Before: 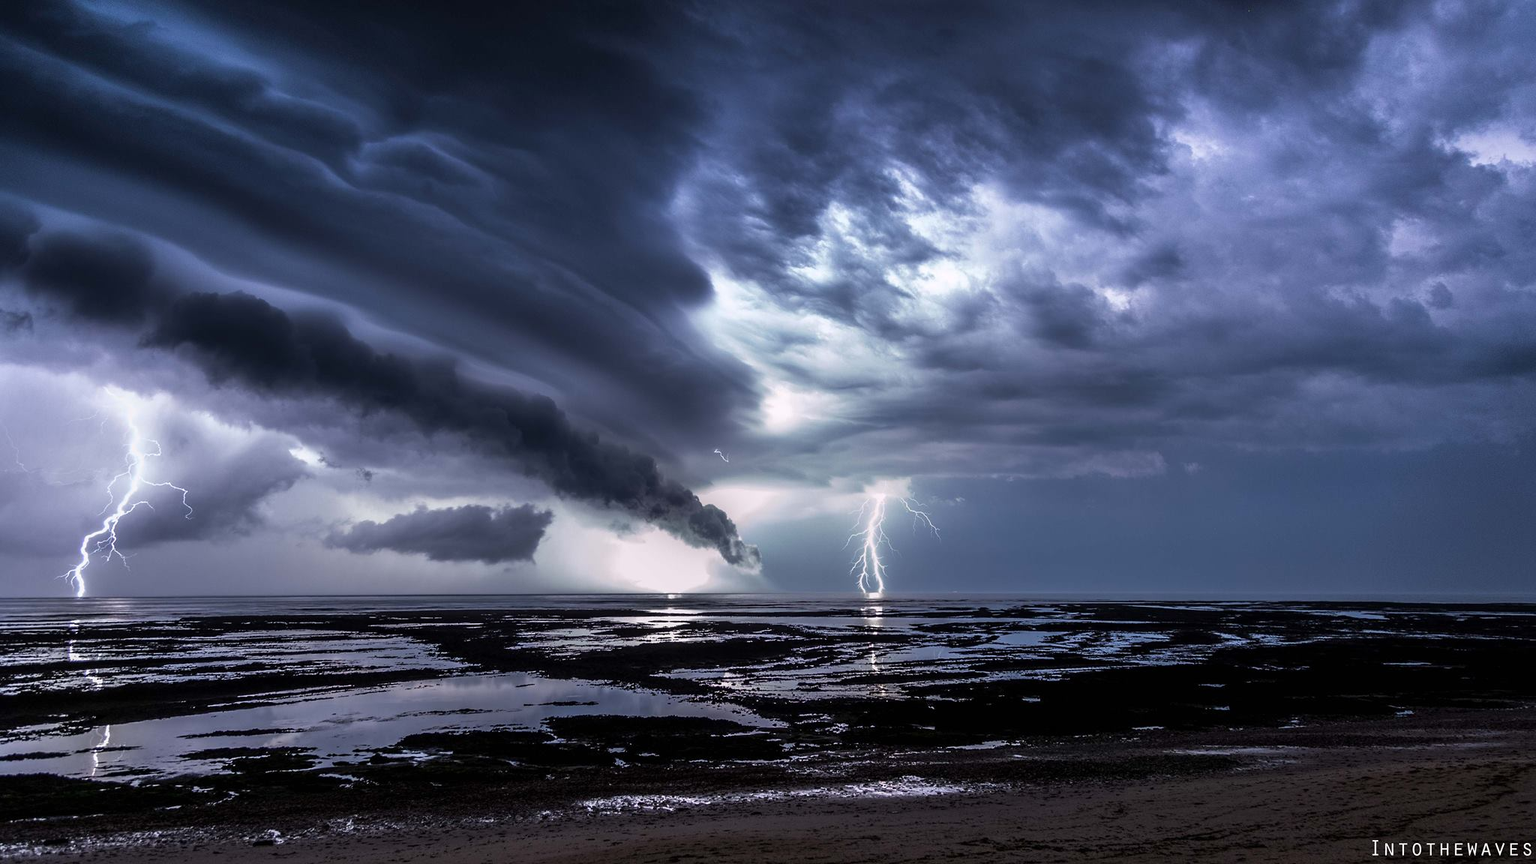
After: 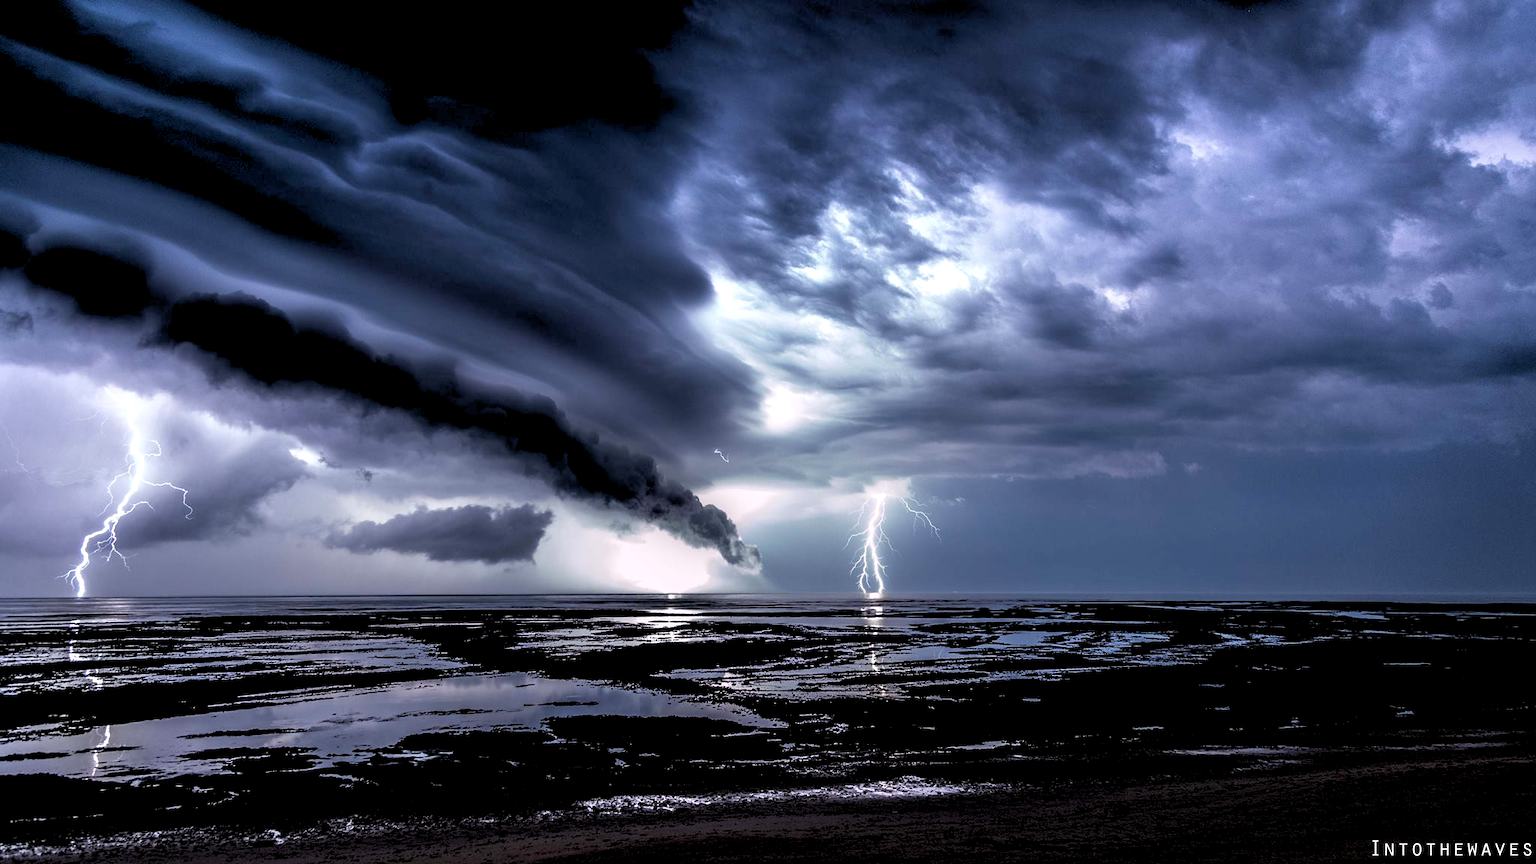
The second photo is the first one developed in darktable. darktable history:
exposure: black level correction 0.011, compensate highlight preservation false
rgb levels: levels [[0.01, 0.419, 0.839], [0, 0.5, 1], [0, 0.5, 1]]
